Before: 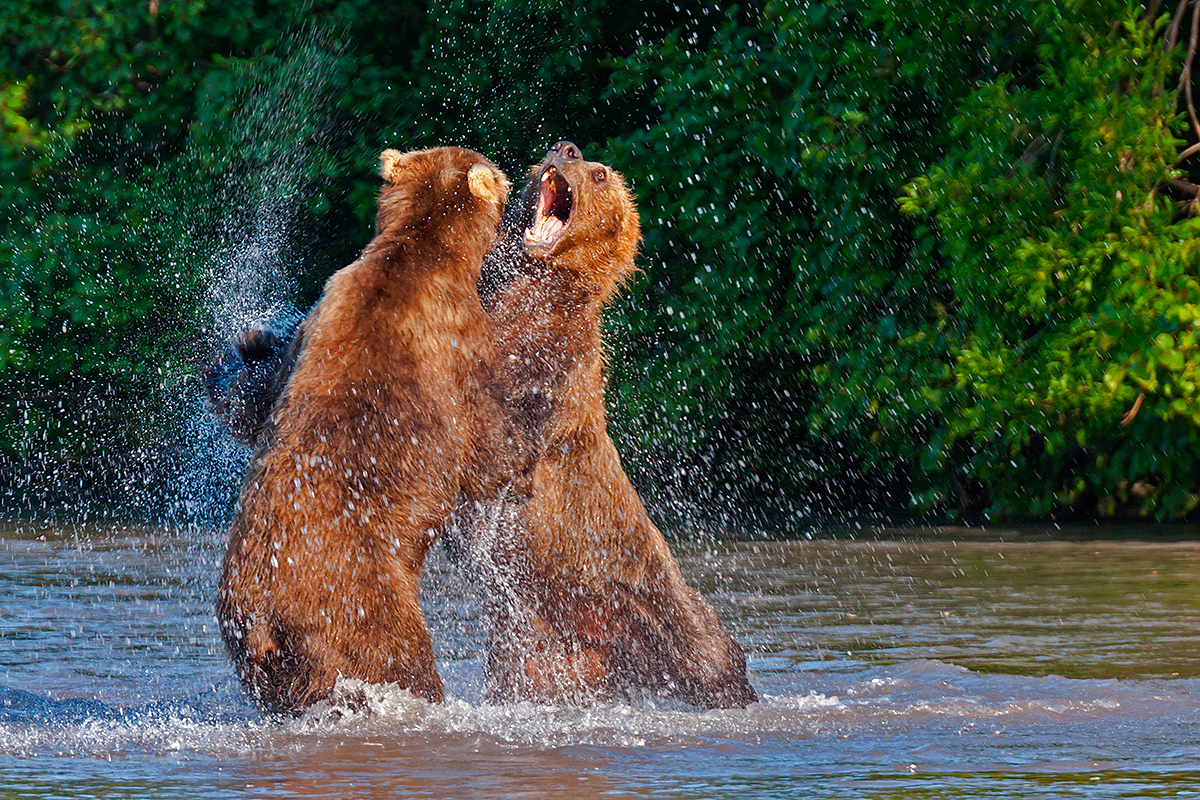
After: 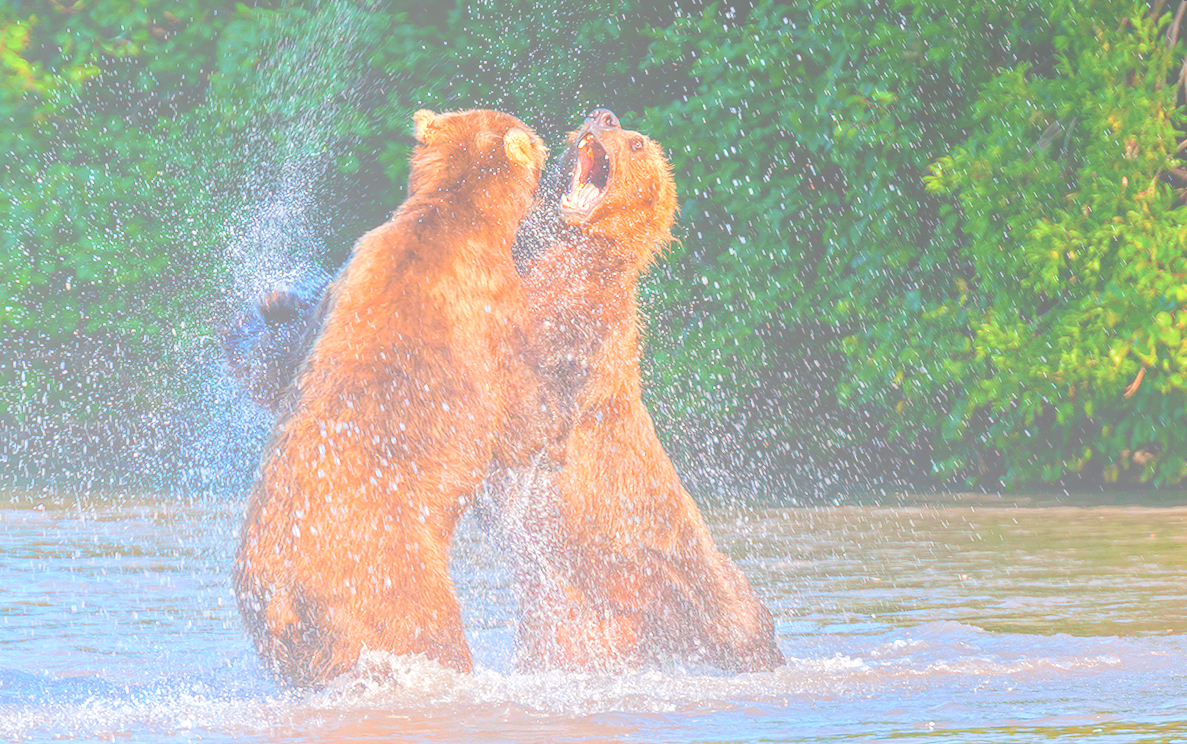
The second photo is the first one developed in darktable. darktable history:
local contrast: highlights 59%, detail 145%
rotate and perspective: rotation 0.679°, lens shift (horizontal) 0.136, crop left 0.009, crop right 0.991, crop top 0.078, crop bottom 0.95
bloom: size 85%, threshold 5%, strength 85%
